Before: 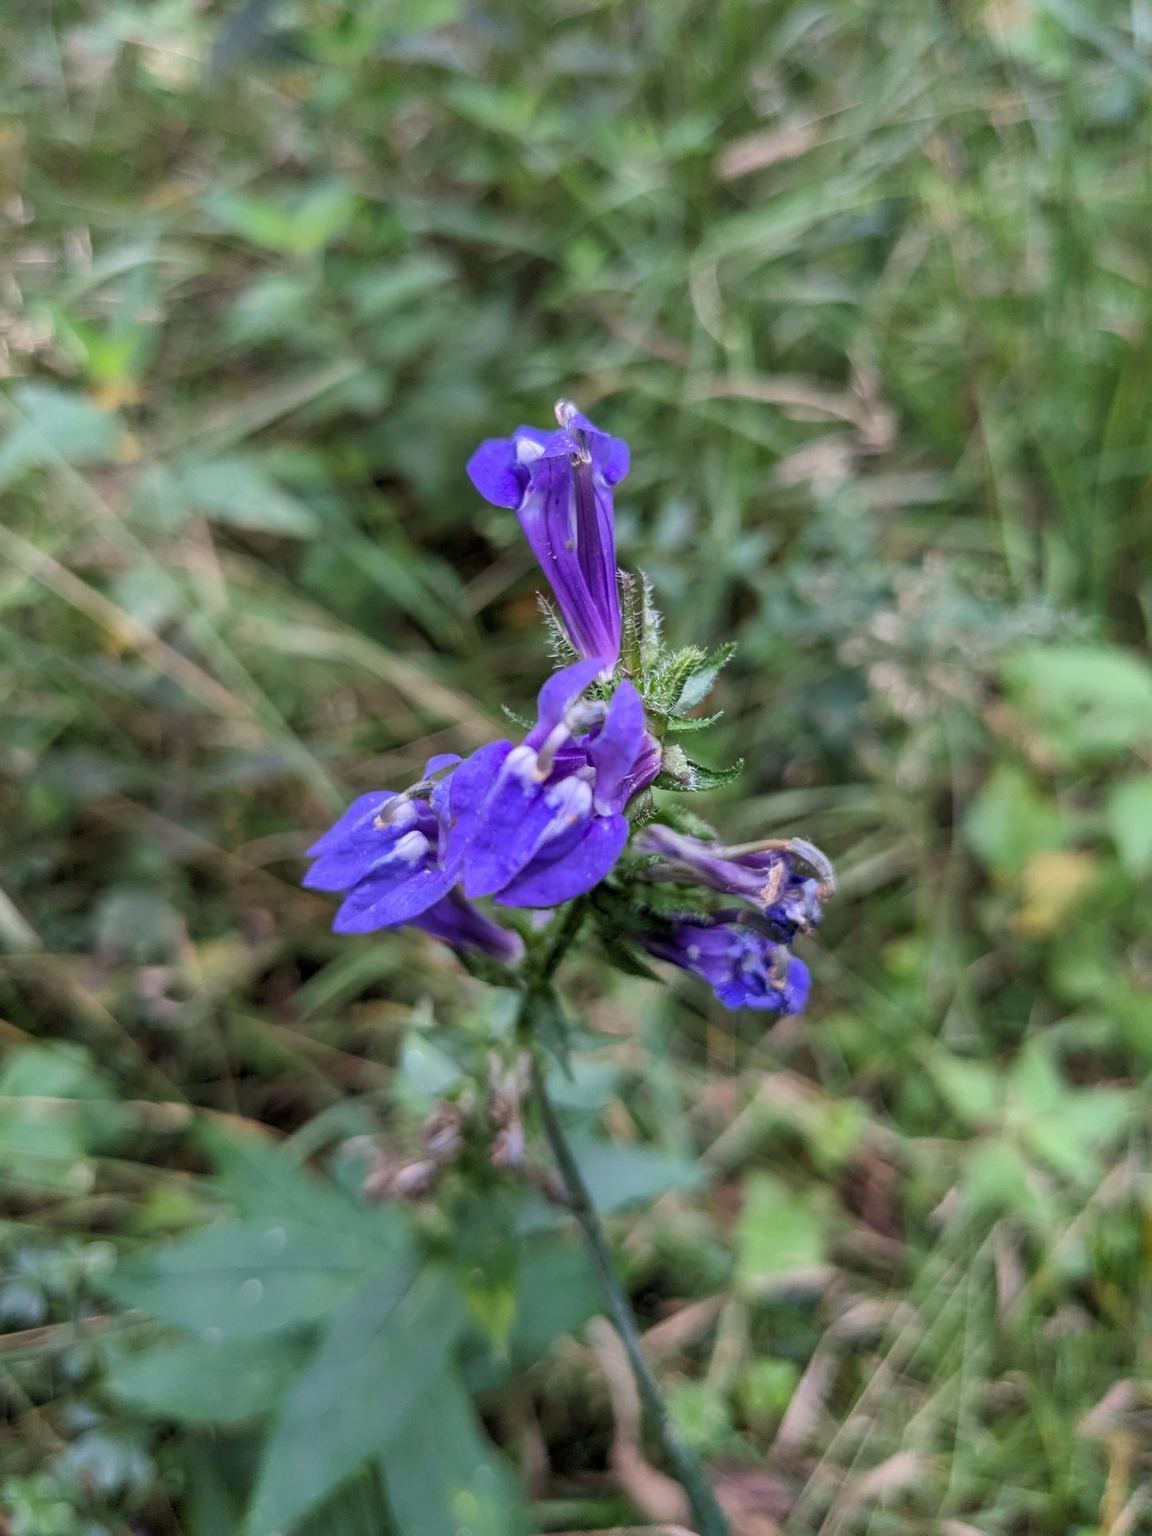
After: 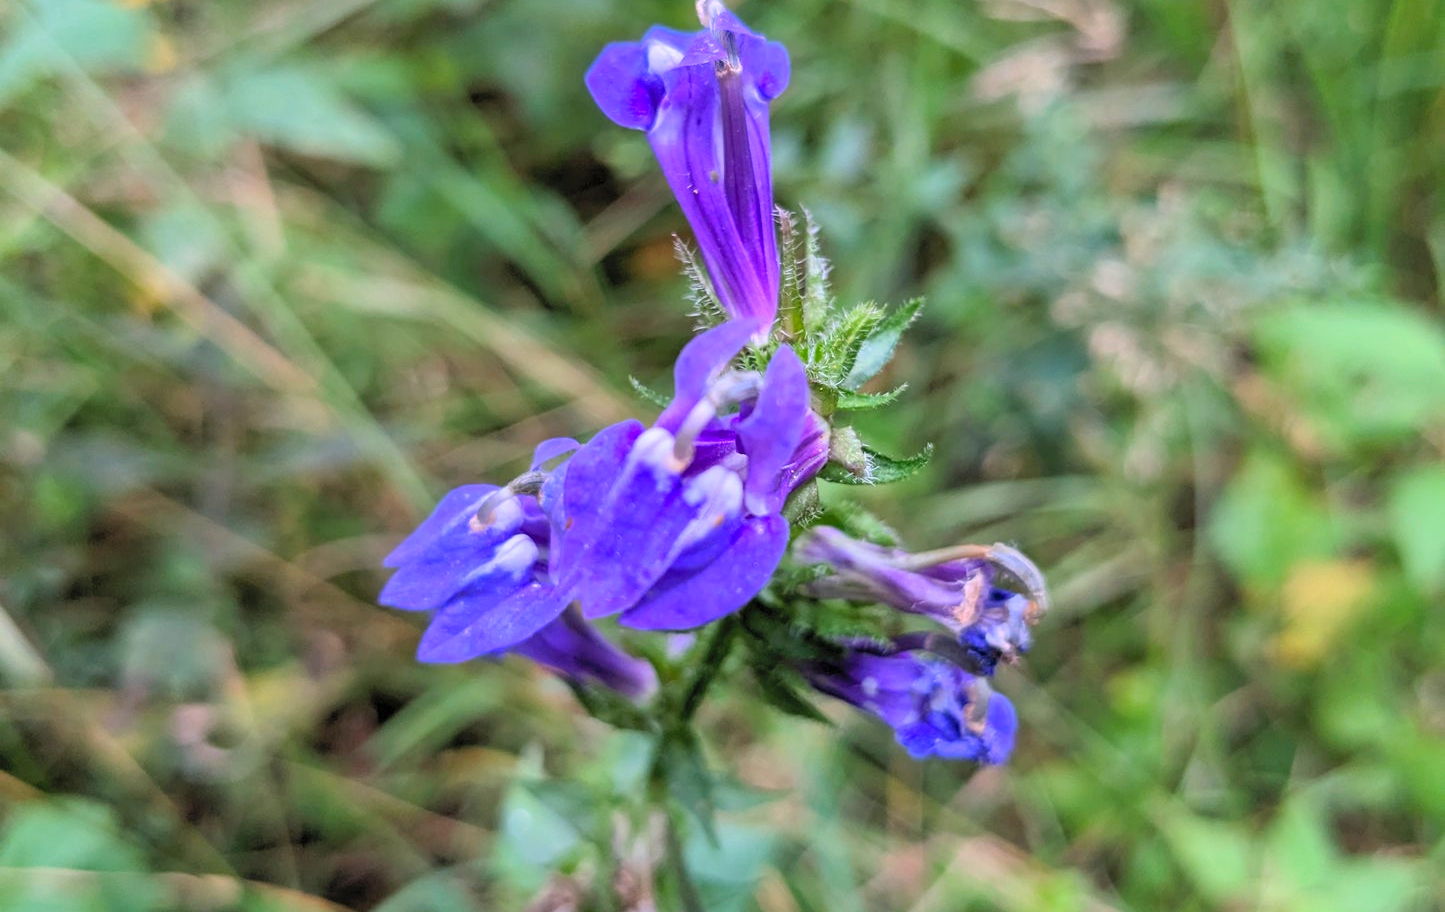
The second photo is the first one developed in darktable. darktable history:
contrast brightness saturation: contrast 0.067, brightness 0.175, saturation 0.417
crop and rotate: top 26.391%, bottom 26.275%
shadows and highlights: shadows 31.57, highlights -32.62, soften with gaussian
